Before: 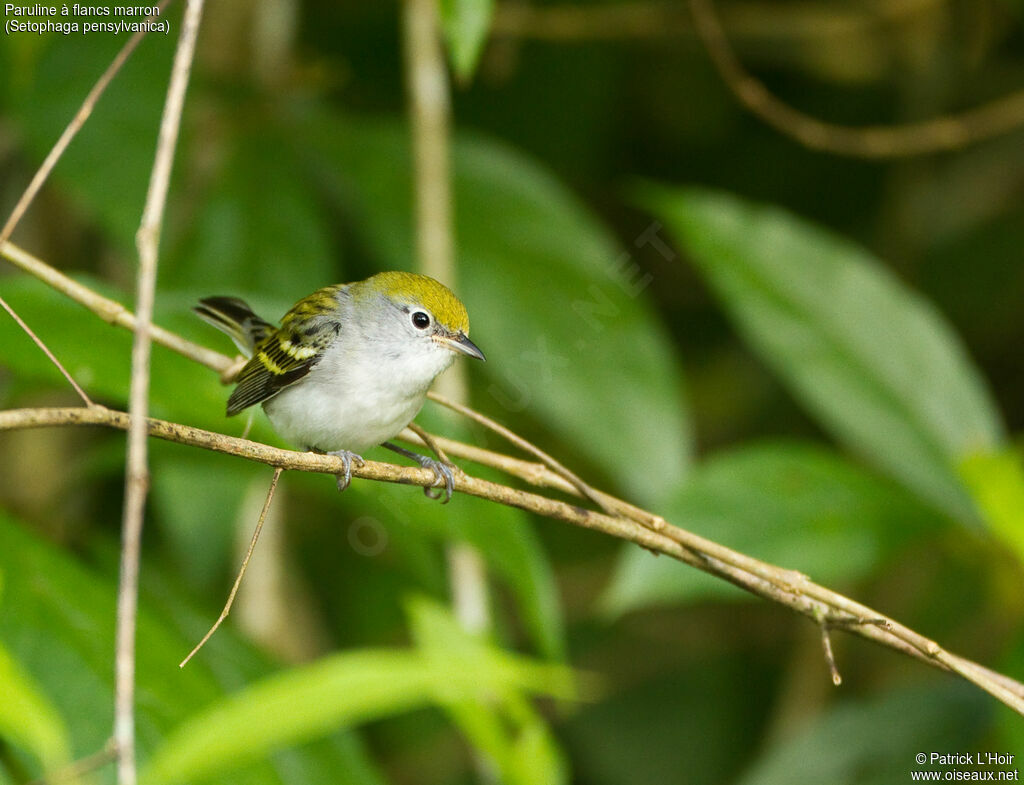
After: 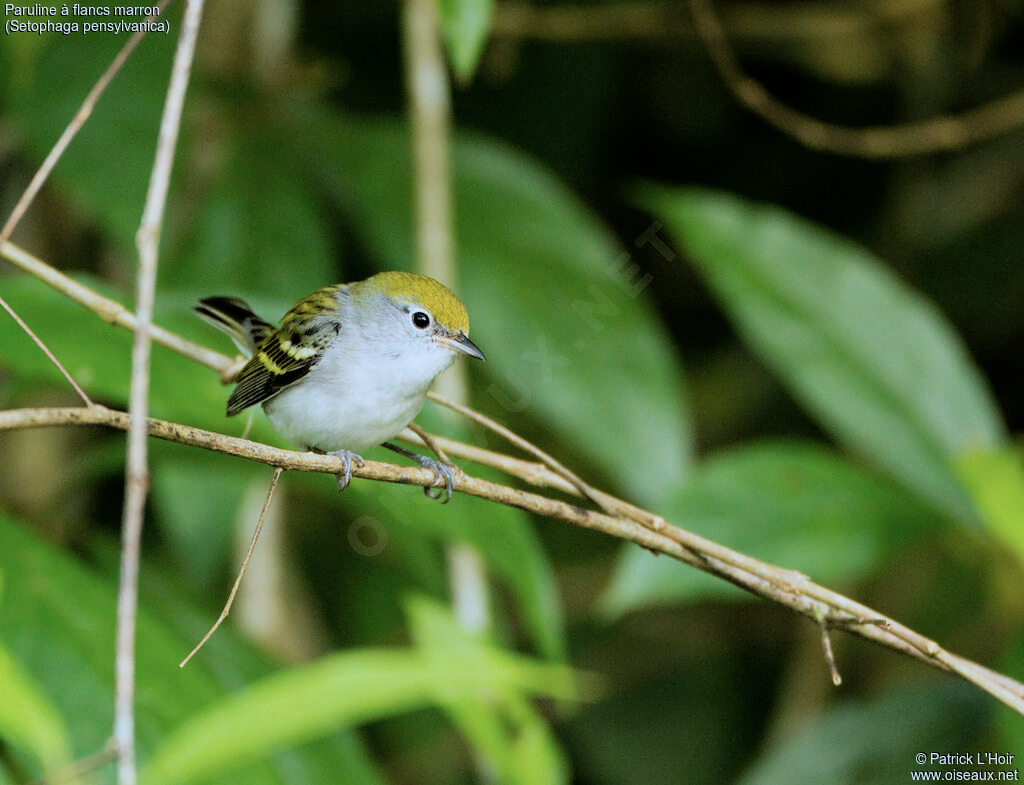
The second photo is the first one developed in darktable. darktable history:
color correction: highlights a* -2.36, highlights b* -18.39
filmic rgb: black relative exposure -7.73 EV, white relative exposure 4.44 EV, threshold 5.96 EV, hardness 3.75, latitude 49.21%, contrast 1.1, enable highlight reconstruction true
